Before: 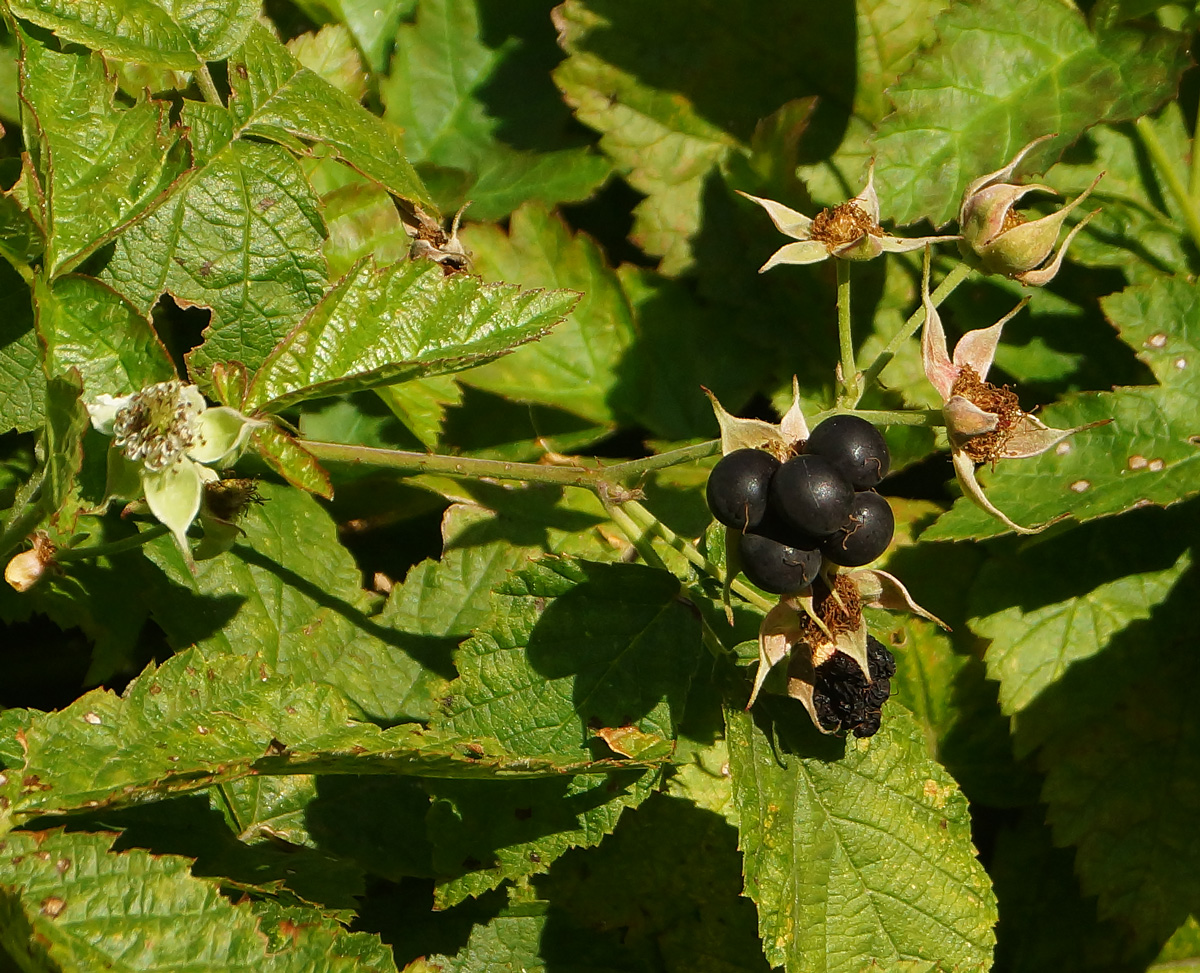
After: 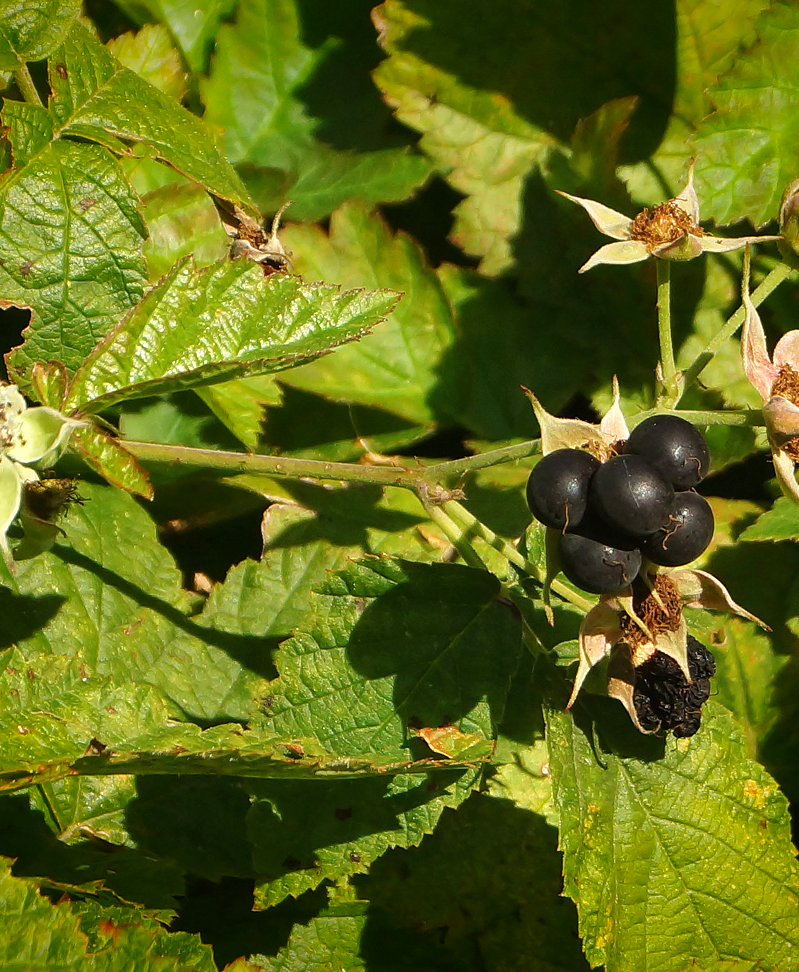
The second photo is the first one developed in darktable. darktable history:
crop and rotate: left 15.055%, right 18.278%
vignetting: fall-off start 88.53%, fall-off radius 44.2%, saturation 0.376, width/height ratio 1.161
exposure: exposure 0.3 EV, compensate highlight preservation false
shadows and highlights: shadows 37.27, highlights -28.18, soften with gaussian
